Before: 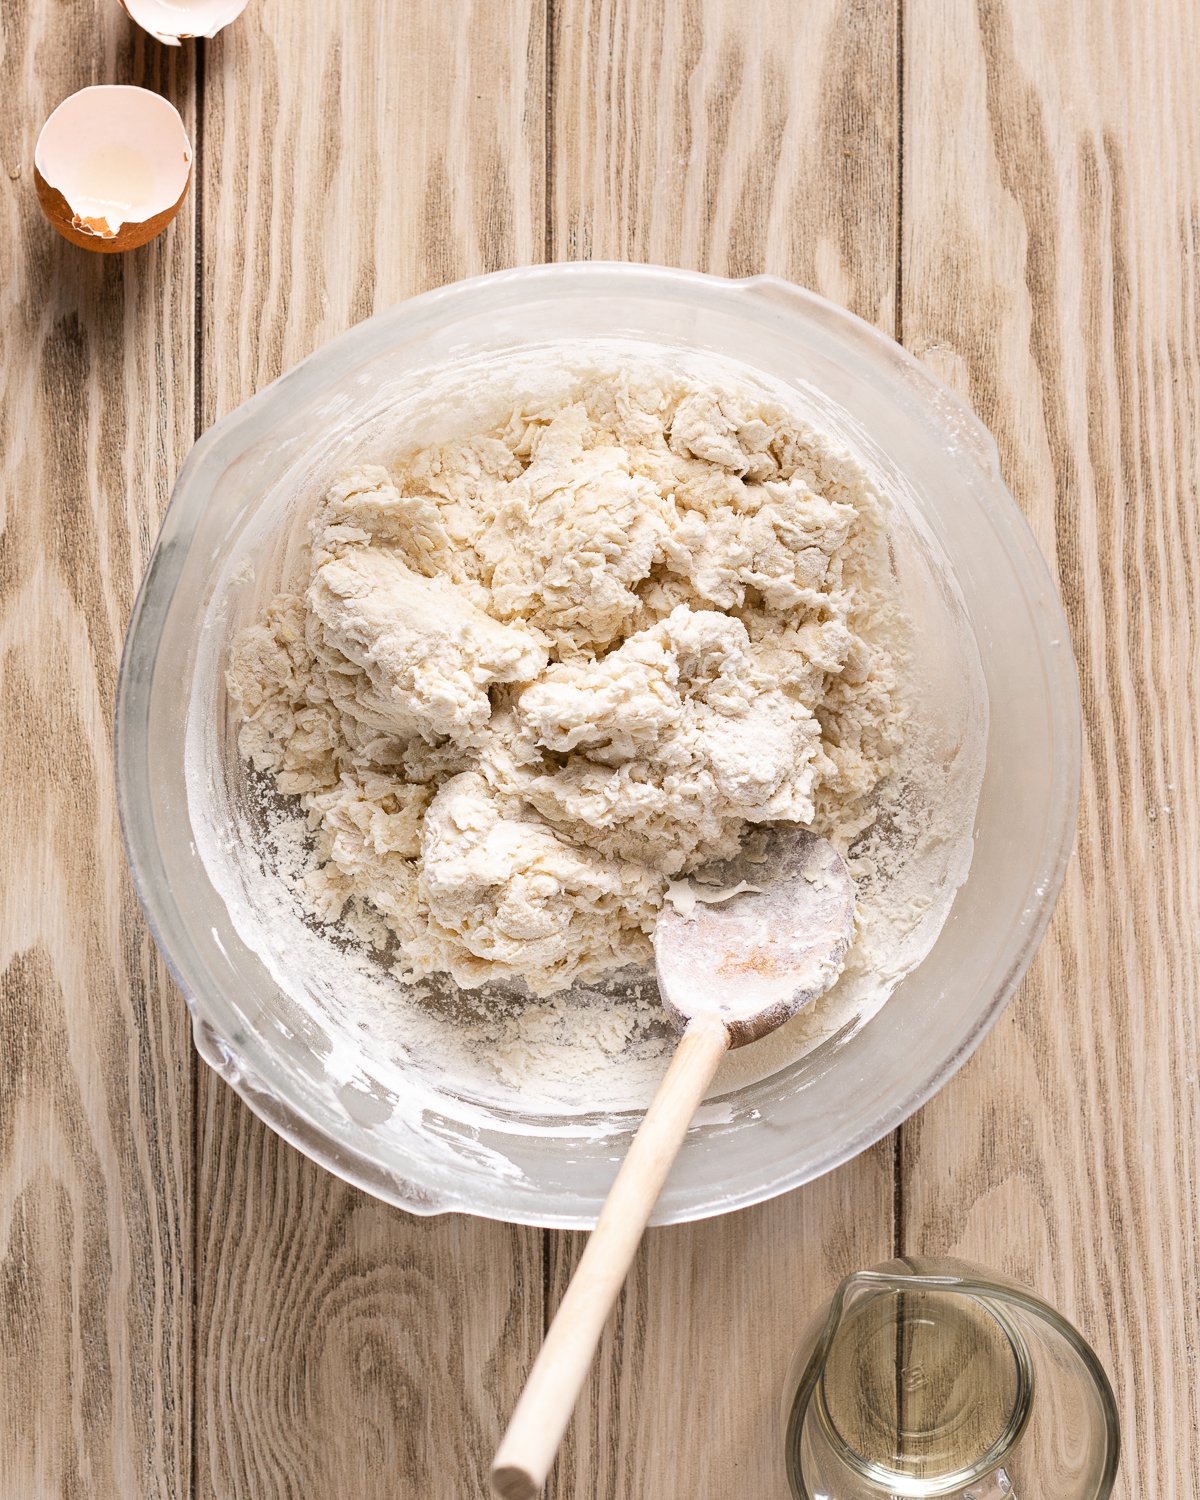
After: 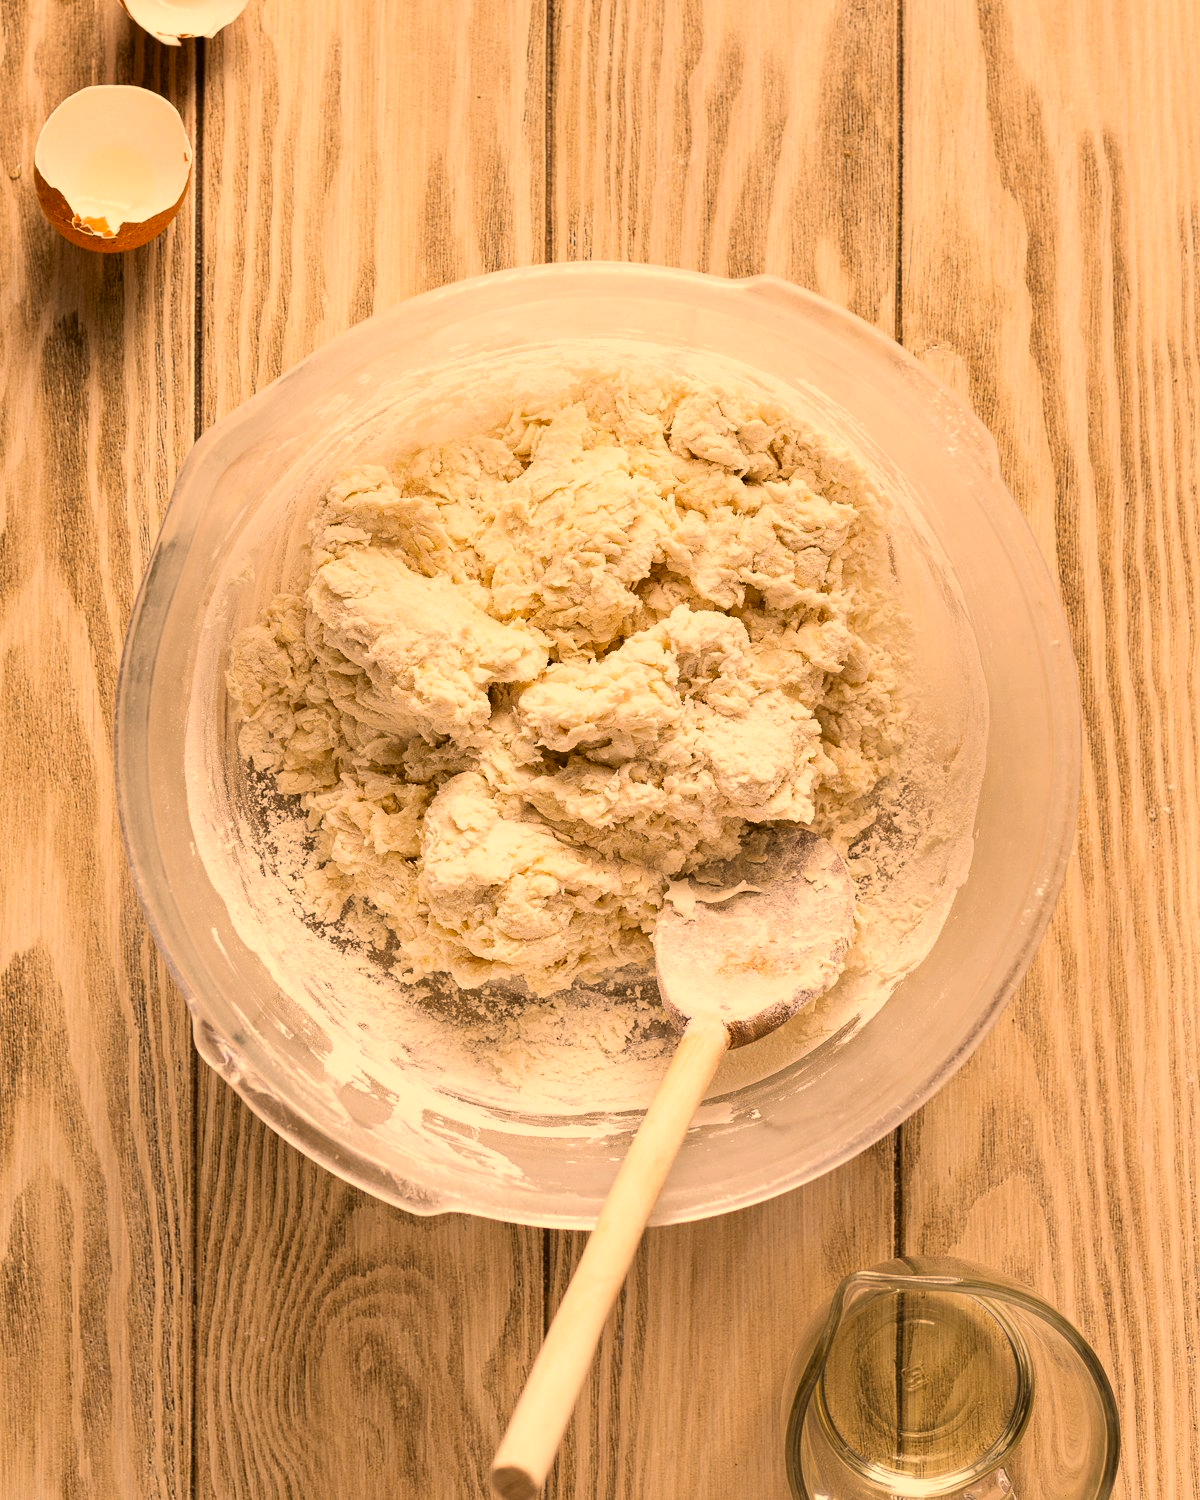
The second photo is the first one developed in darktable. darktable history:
color correction: highlights a* 18.68, highlights b* 35.88, shadows a* 1.45, shadows b* 5.93, saturation 1.02
